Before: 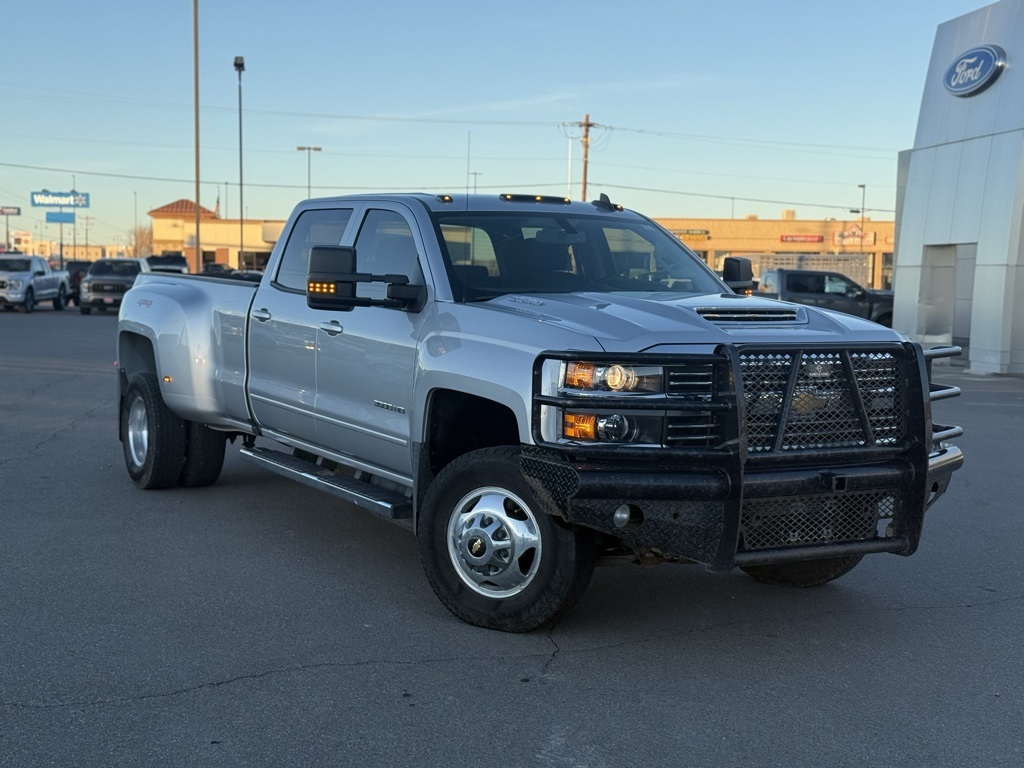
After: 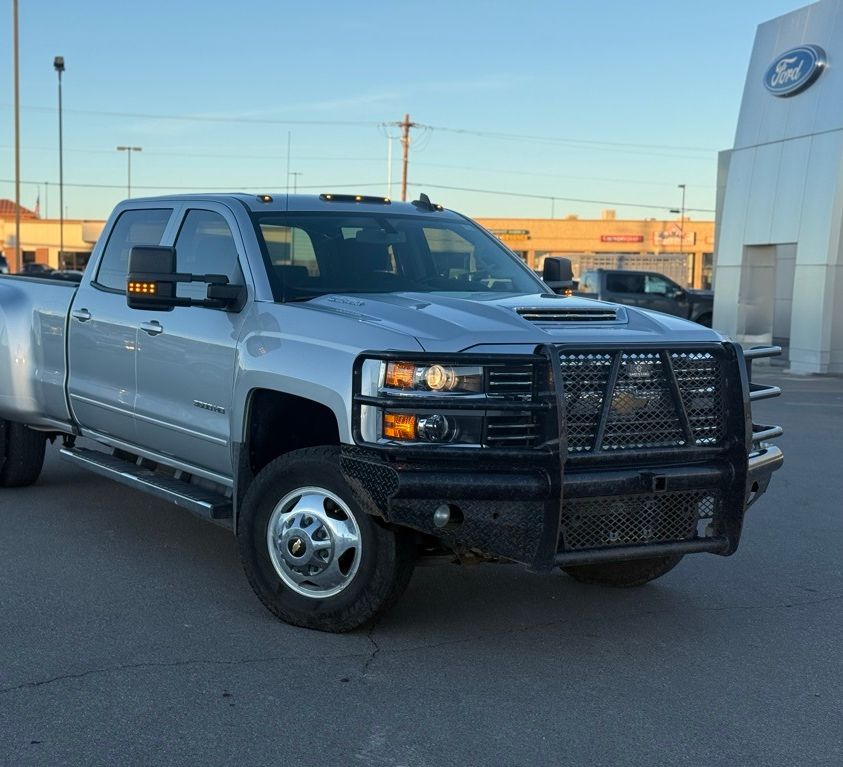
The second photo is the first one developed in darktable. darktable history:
crop: left 17.663%, bottom 0.034%
